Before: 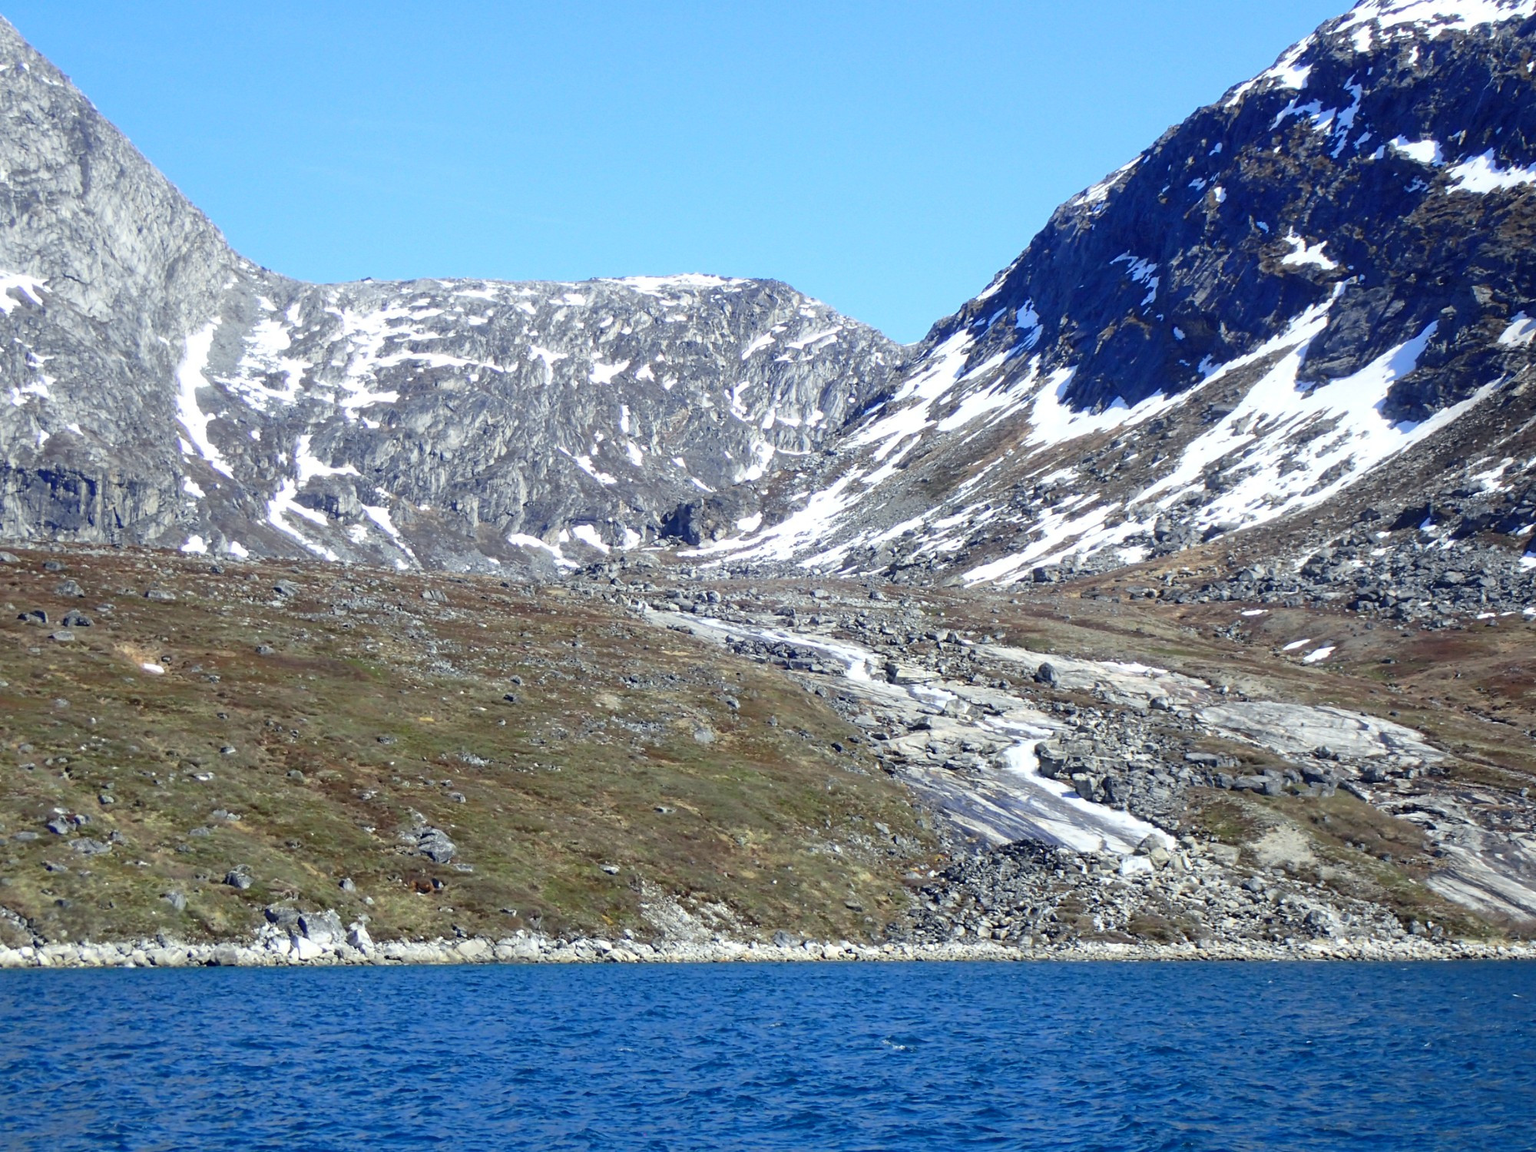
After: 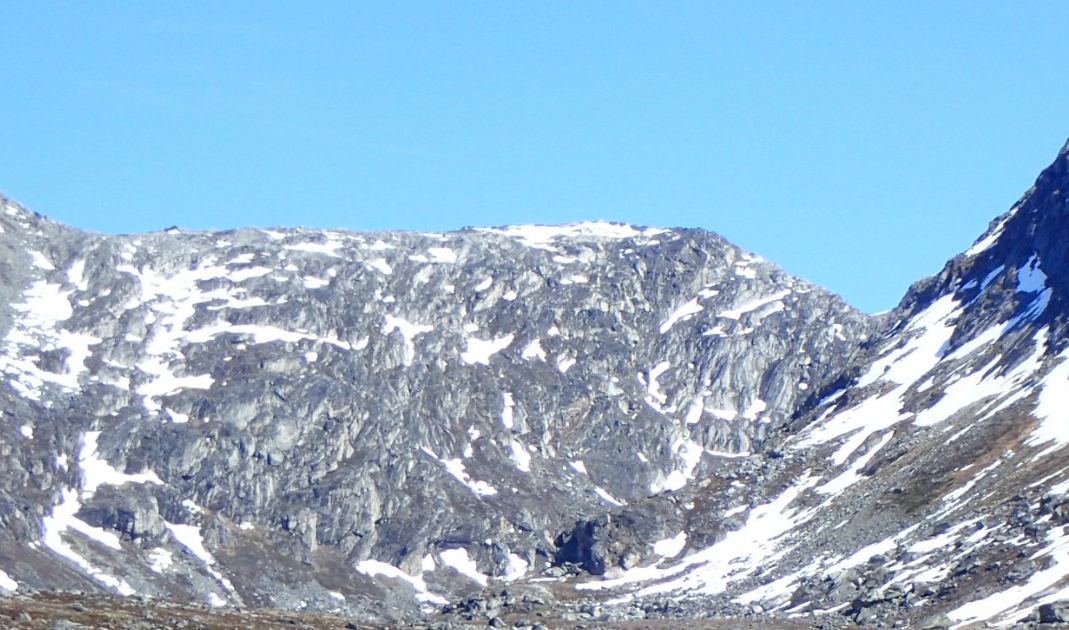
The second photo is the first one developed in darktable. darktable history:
crop: left 15.343%, top 9.018%, right 31.159%, bottom 48.934%
